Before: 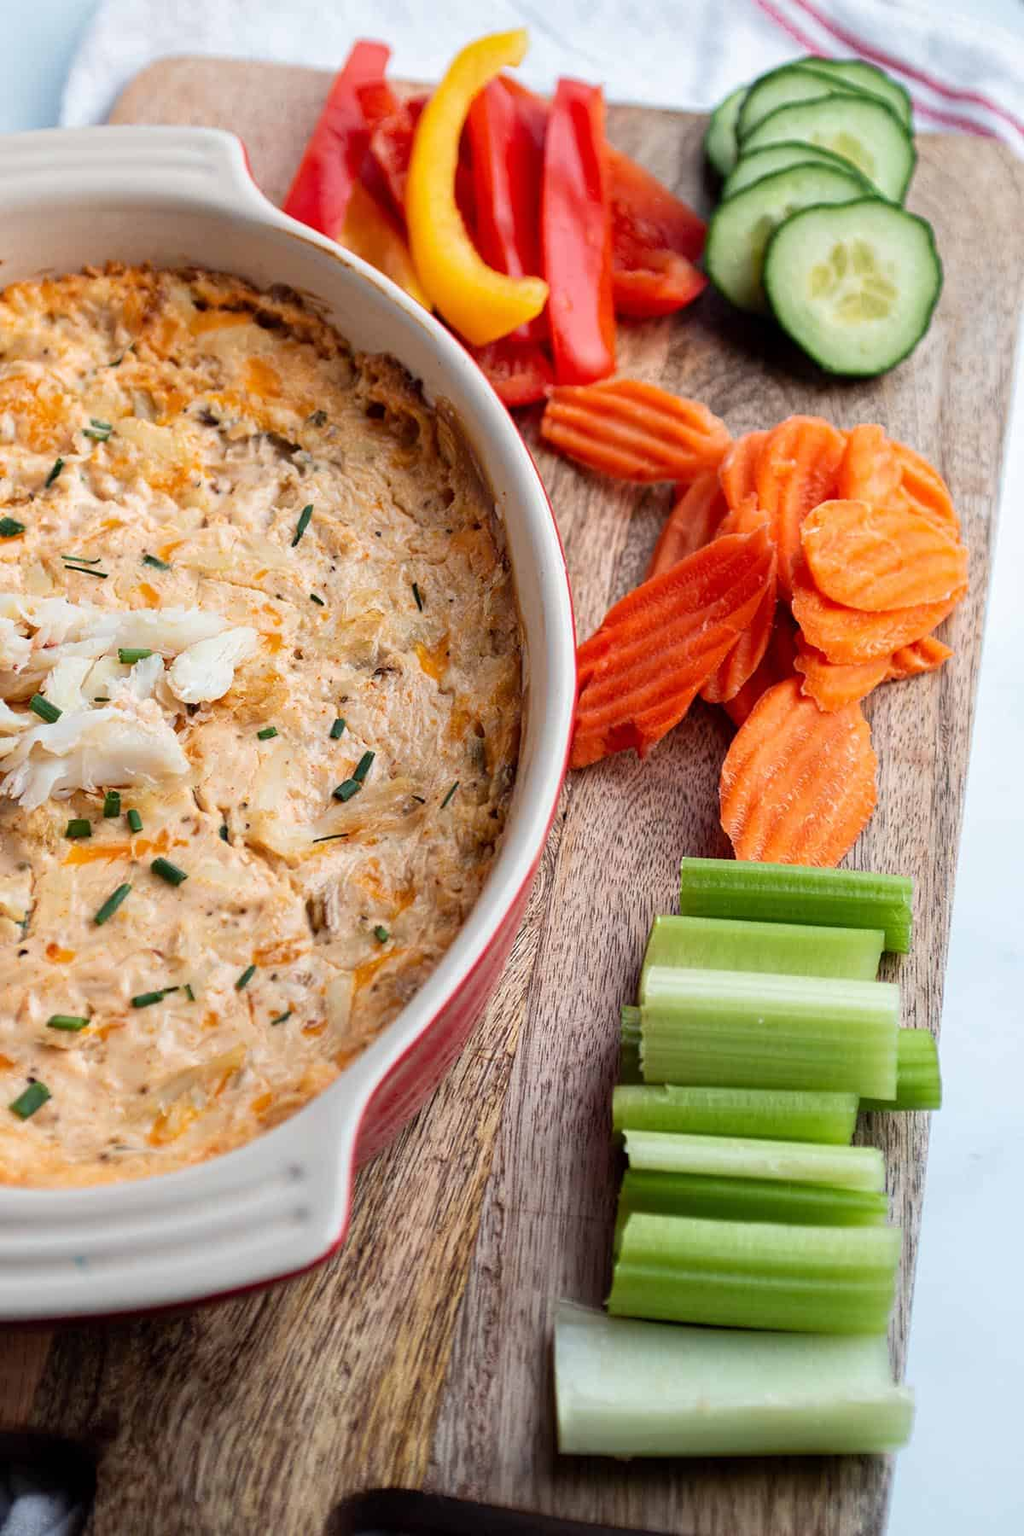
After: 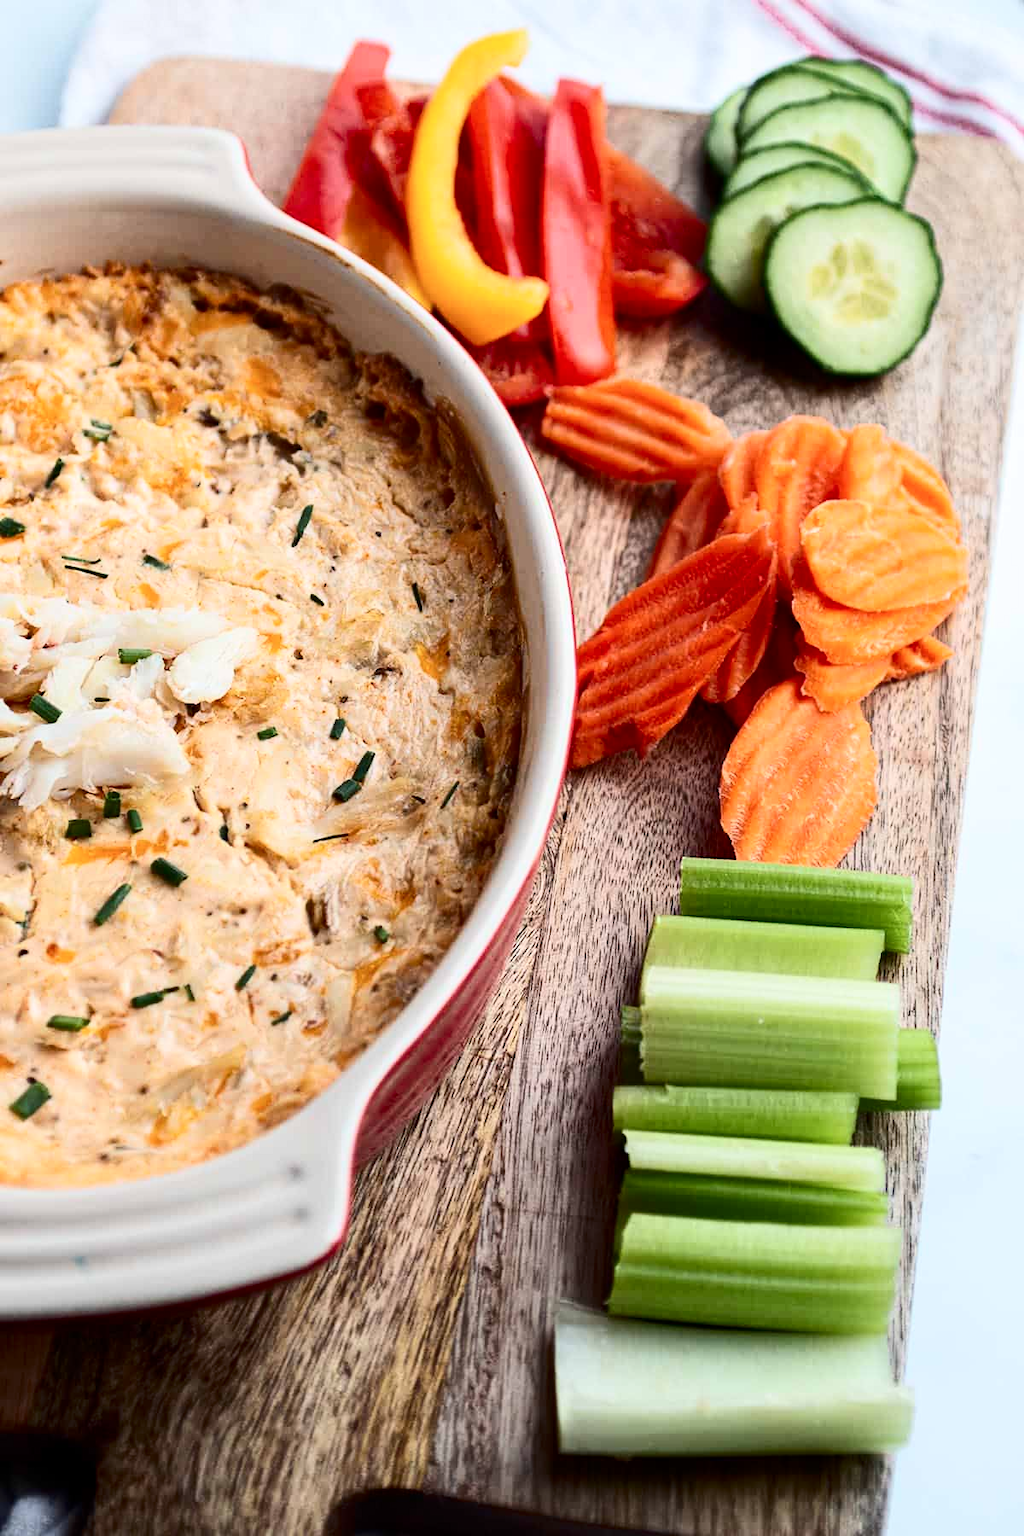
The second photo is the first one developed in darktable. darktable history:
contrast brightness saturation: contrast 0.283
